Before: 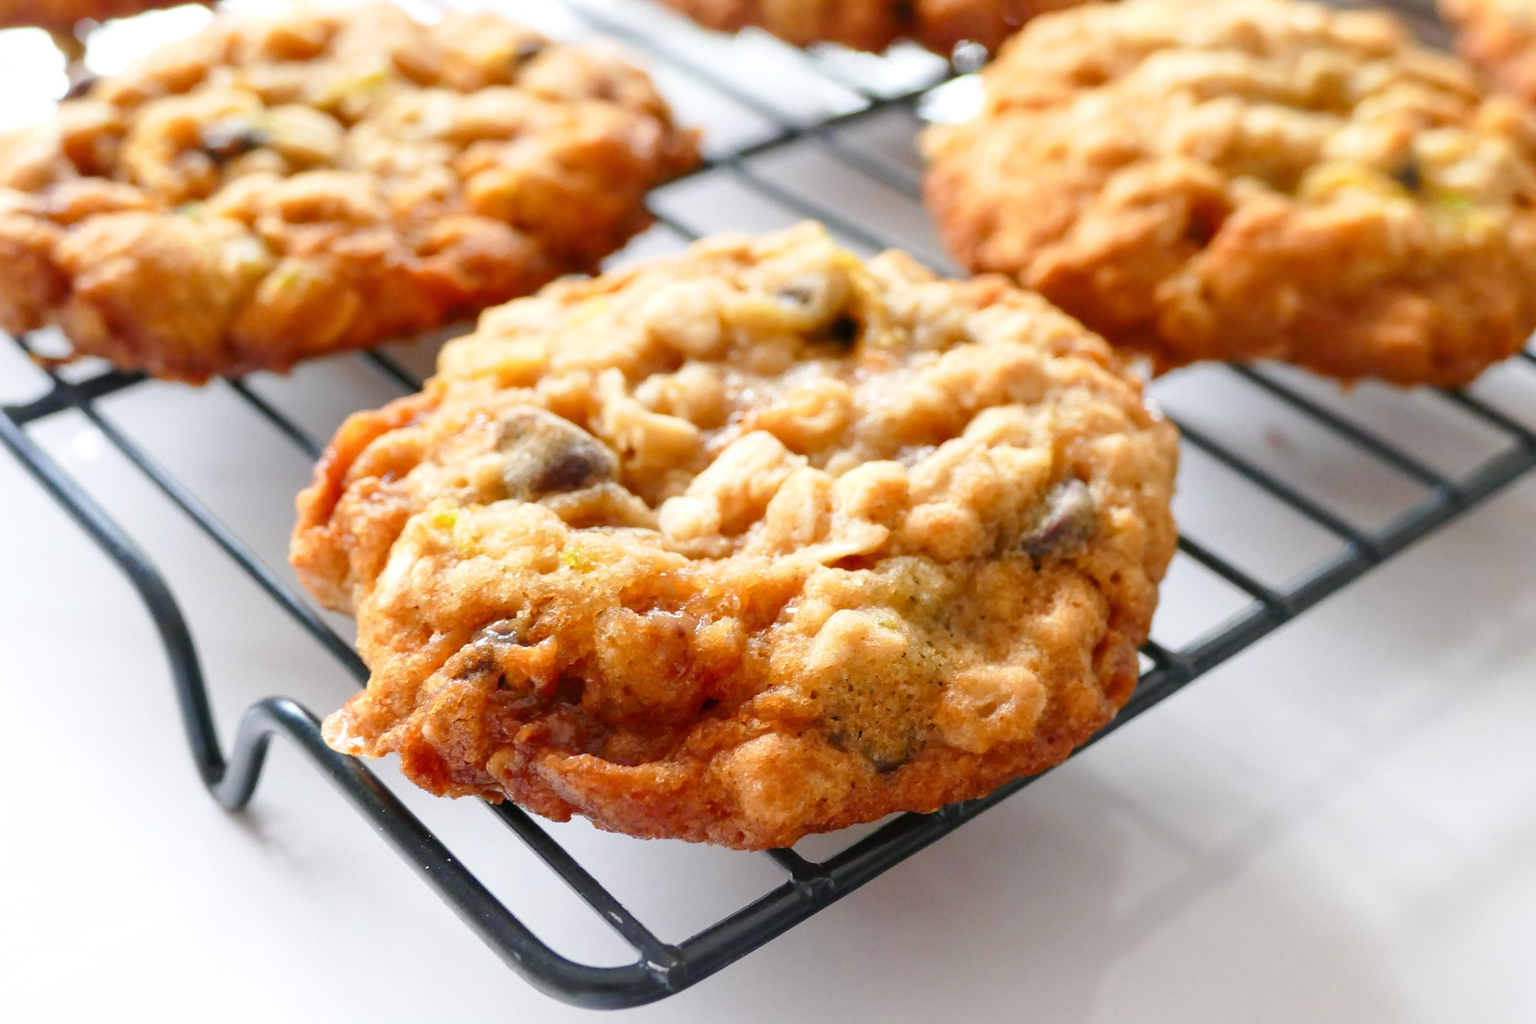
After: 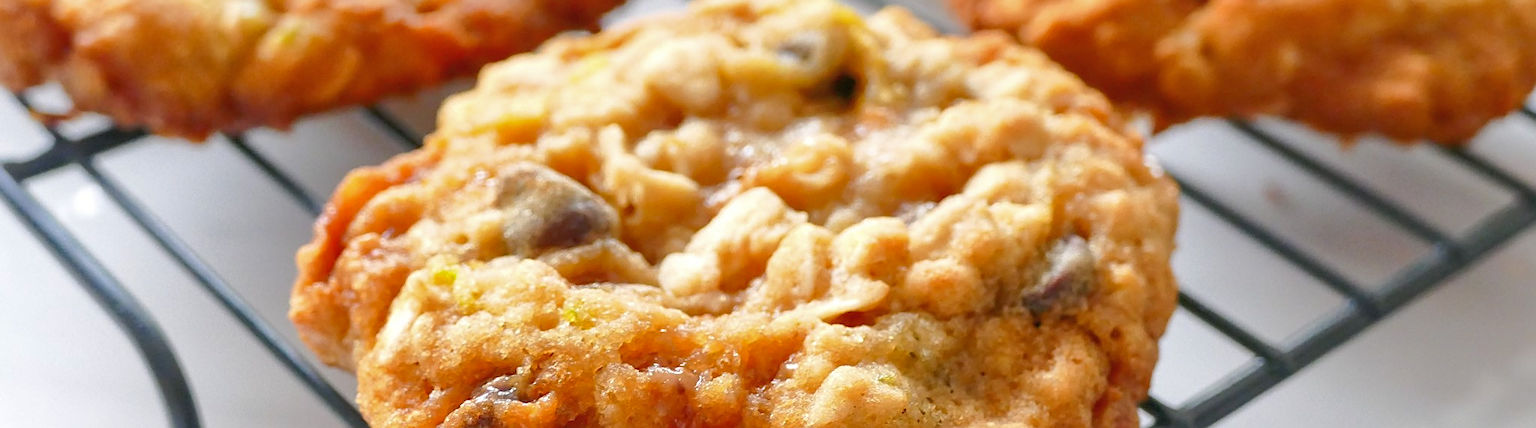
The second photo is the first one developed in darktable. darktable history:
shadows and highlights: on, module defaults
sharpen: on, module defaults
tone equalizer: on, module defaults
crop and rotate: top 23.84%, bottom 34.294%
